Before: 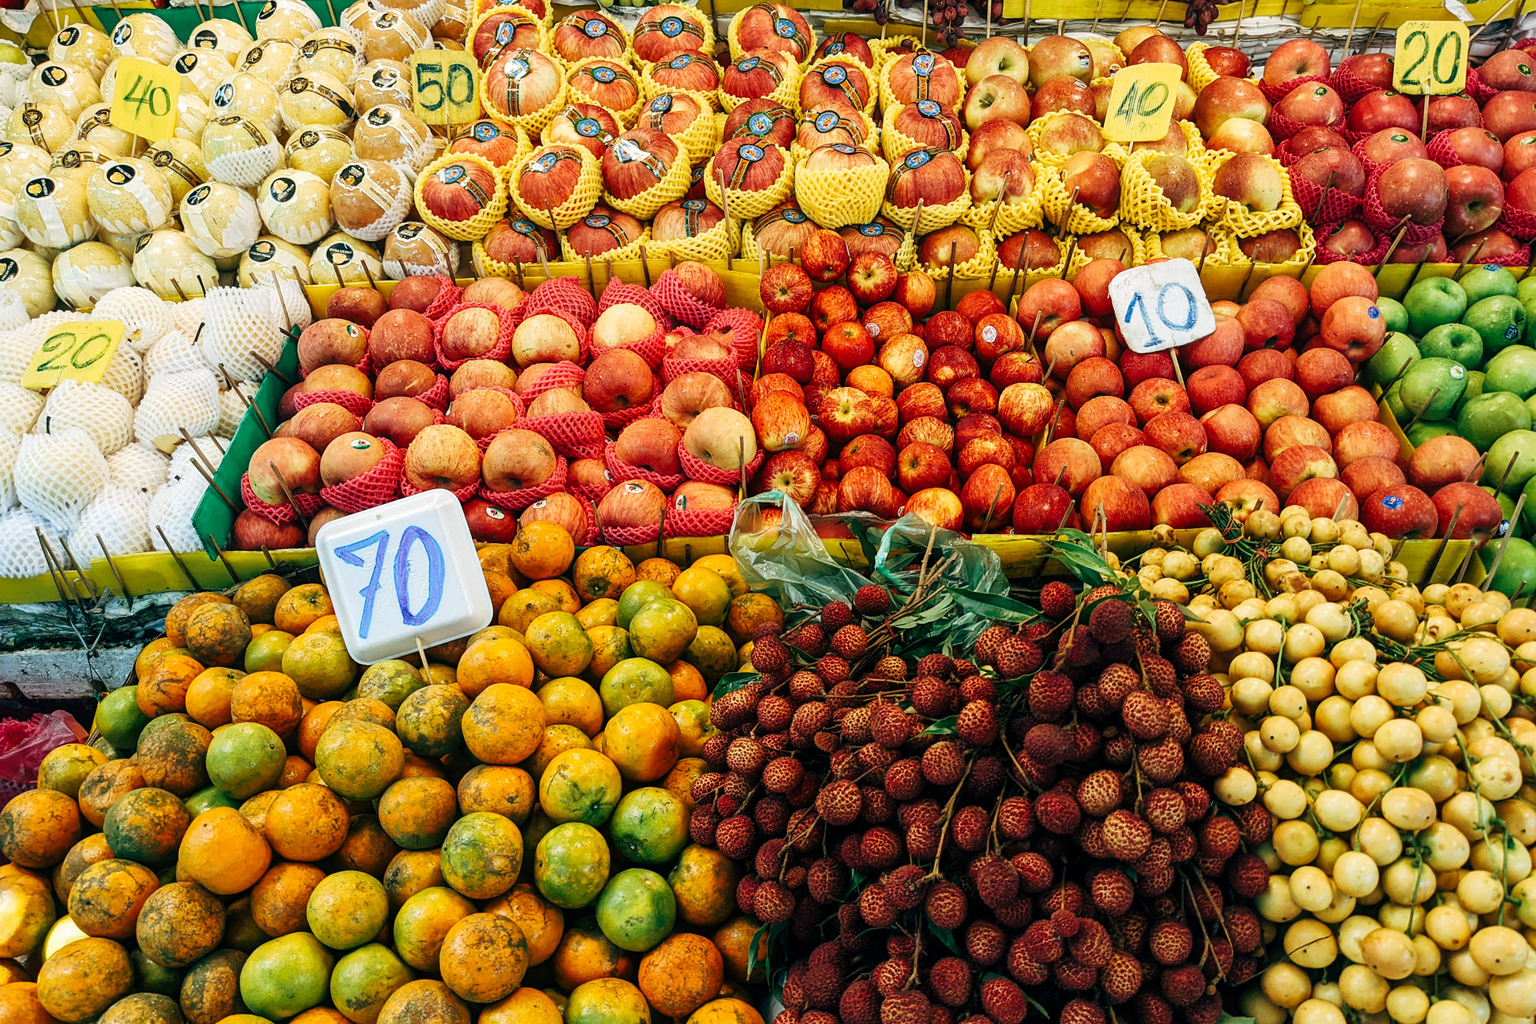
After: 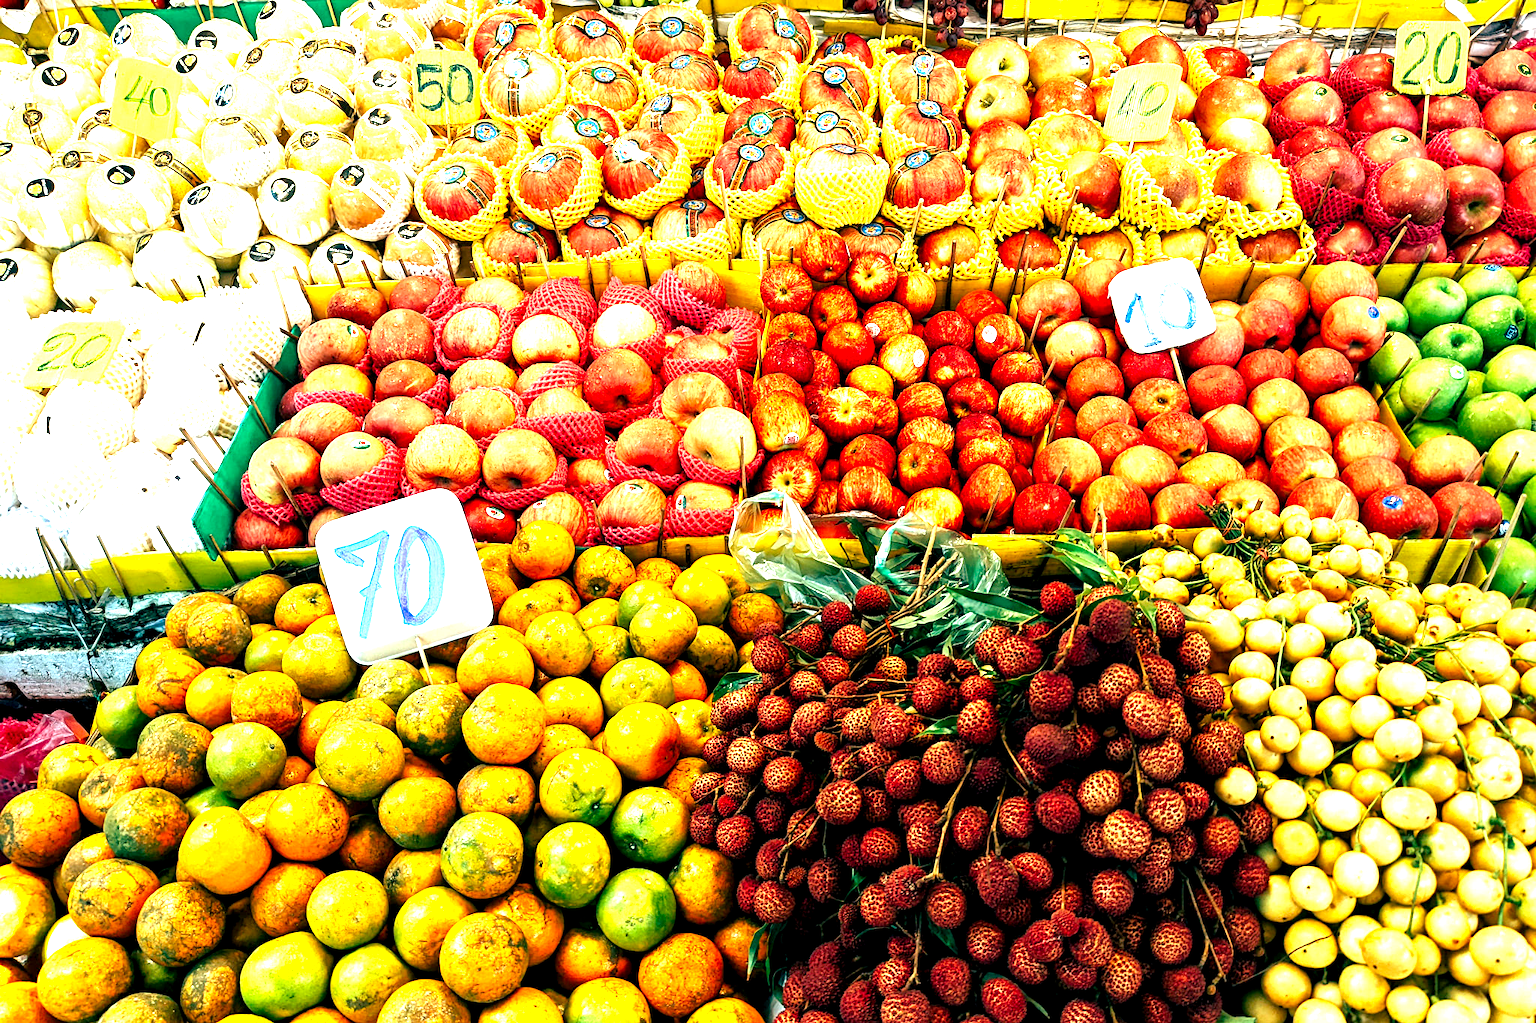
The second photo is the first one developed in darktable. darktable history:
exposure: black level correction 0.005, exposure 0.286 EV, compensate highlight preservation false
levels: levels [0, 0.352, 0.703]
